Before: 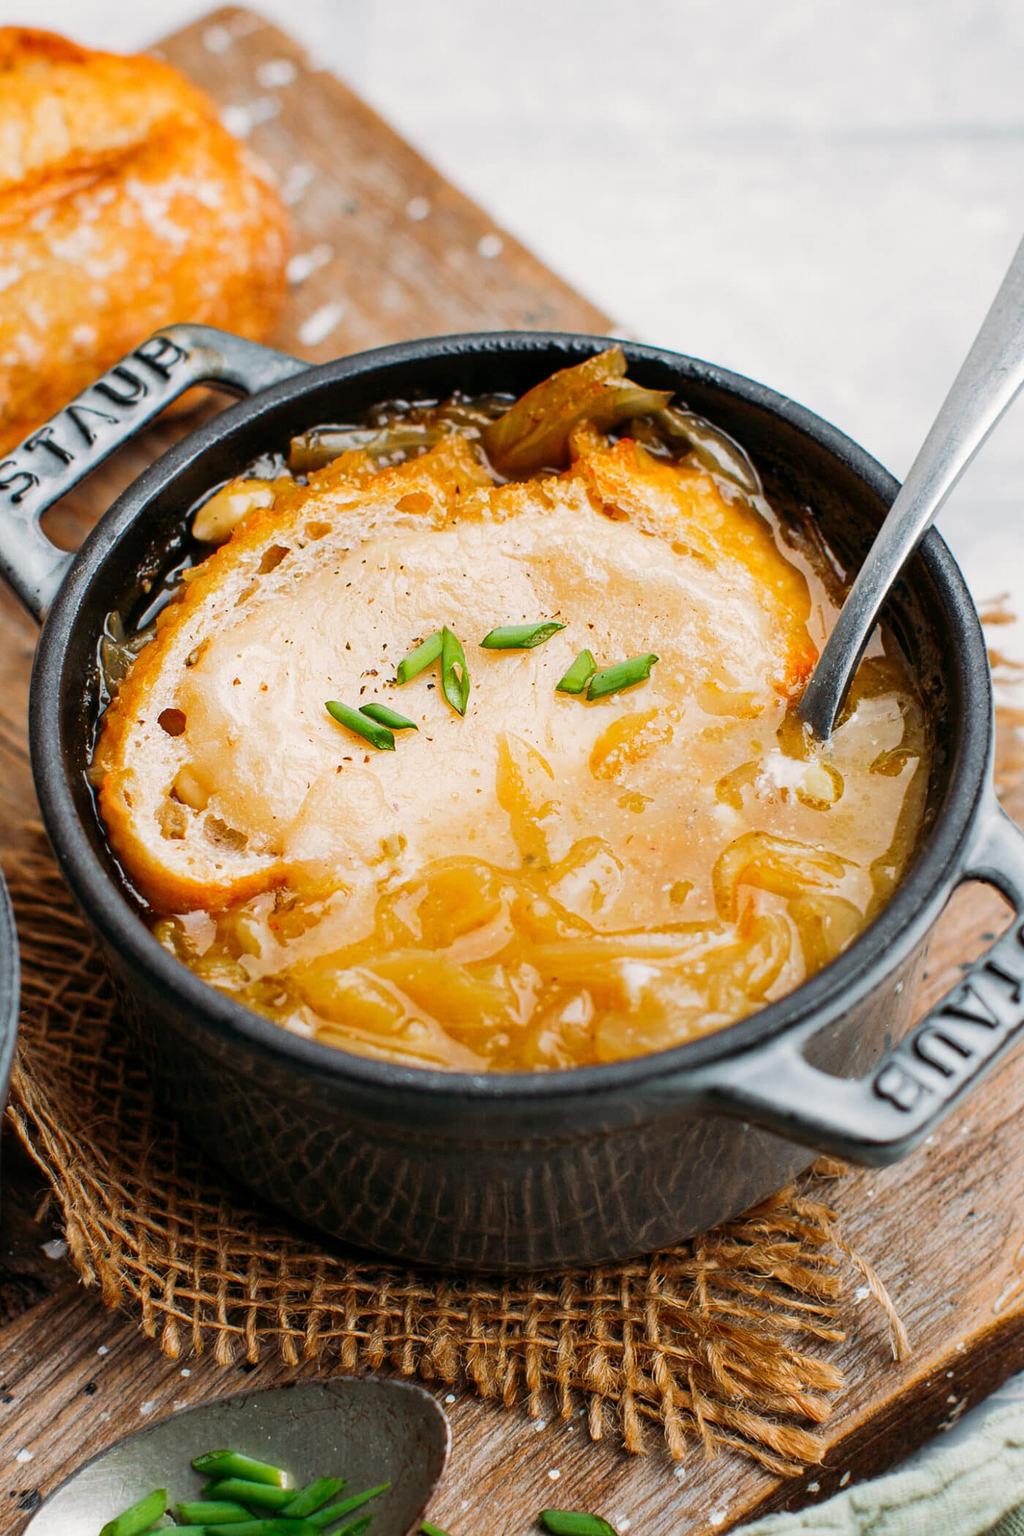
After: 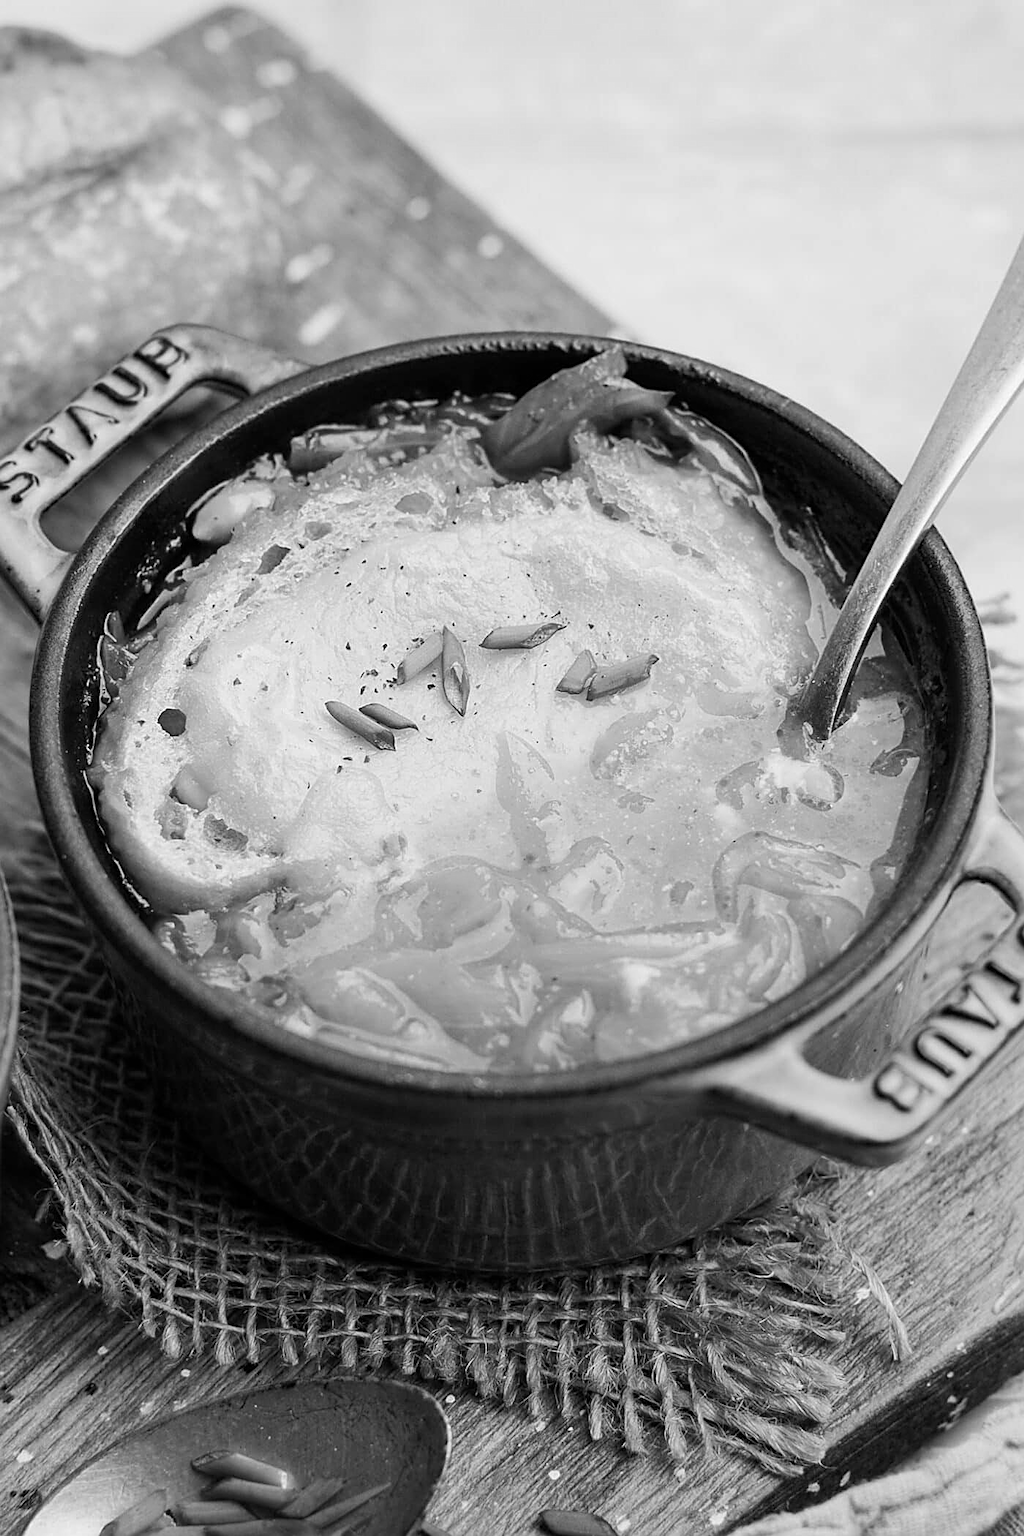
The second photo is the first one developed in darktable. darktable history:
monochrome: a 32, b 64, size 2.3
sharpen: on, module defaults
